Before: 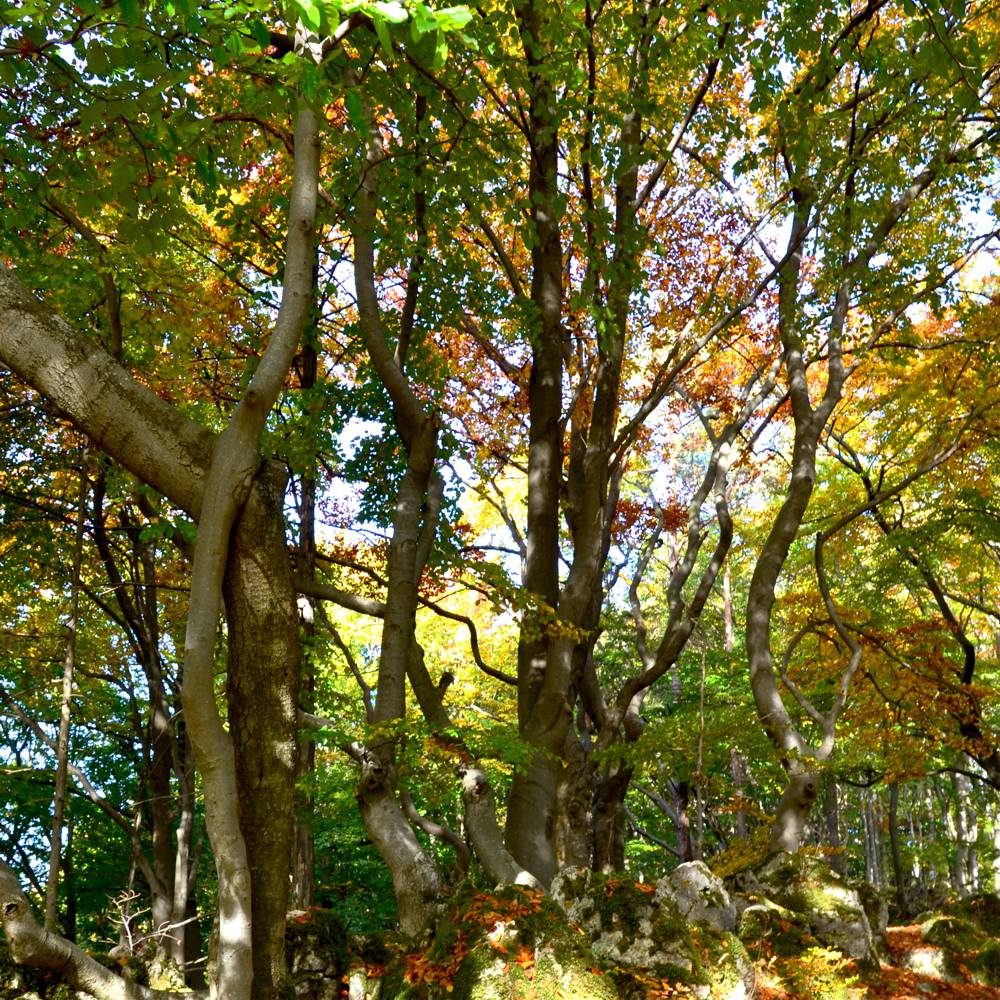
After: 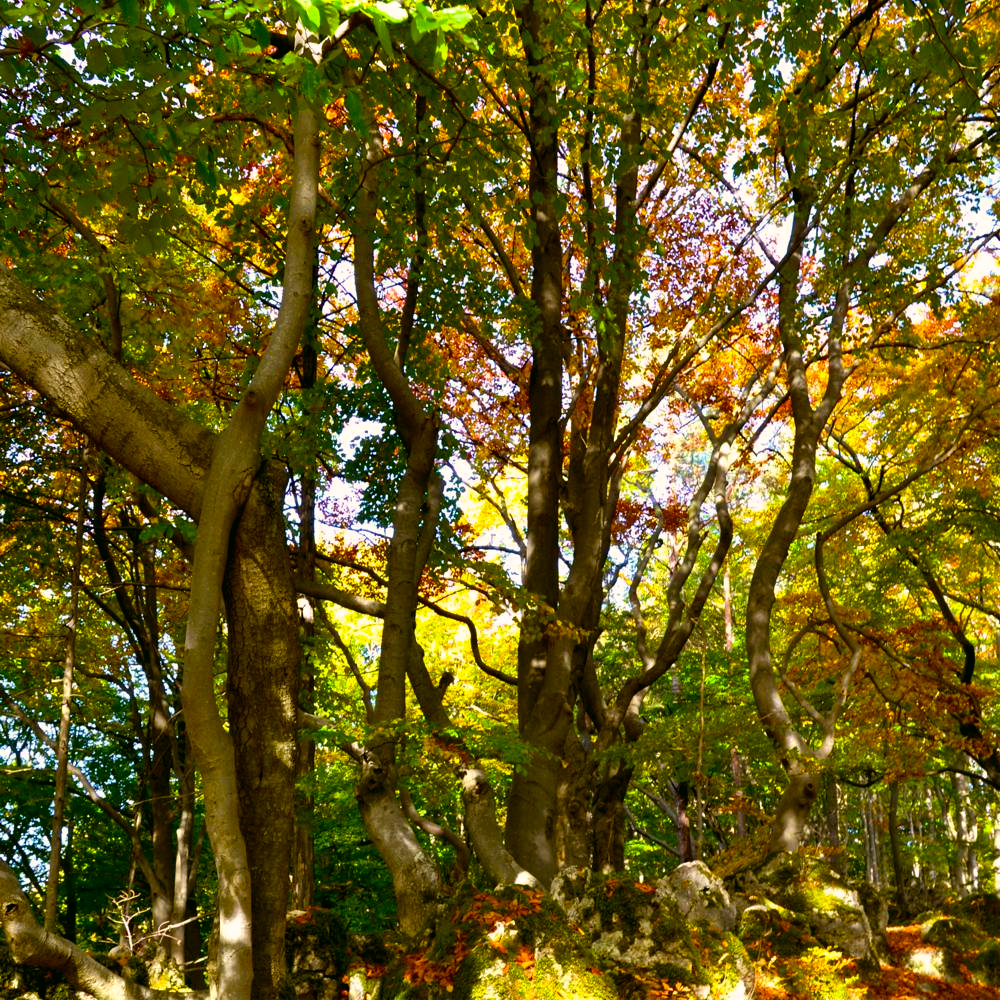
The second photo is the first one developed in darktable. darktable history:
color correction: highlights a* 4.02, highlights b* 4.98, shadows a* -7.55, shadows b* 4.98
color balance rgb: perceptual saturation grading › global saturation 20%, global vibrance 20%
rgb levels: mode RGB, independent channels, levels [[0, 0.5, 1], [0, 0.521, 1], [0, 0.536, 1]]
